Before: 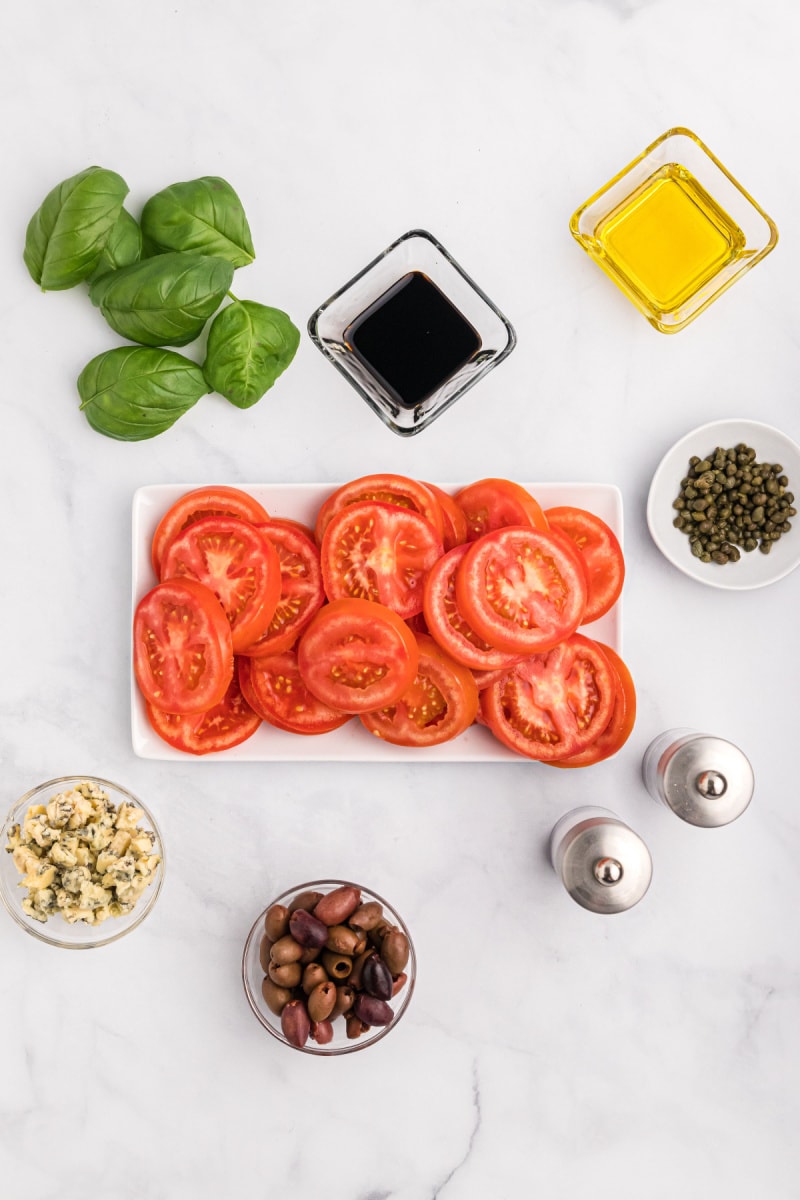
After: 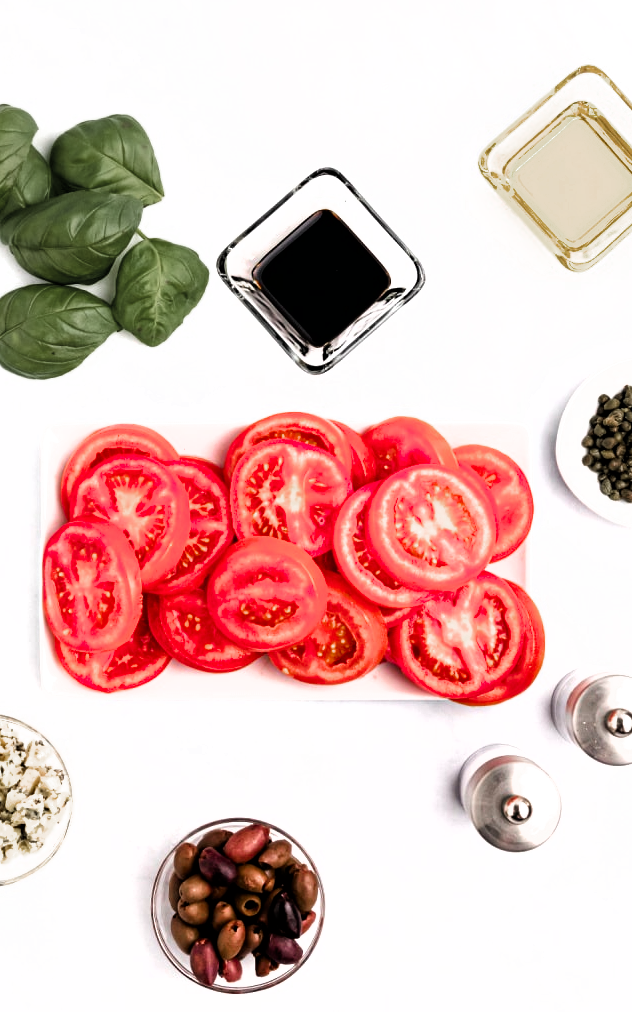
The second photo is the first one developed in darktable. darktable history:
crop: left 11.378%, top 5.204%, right 9.566%, bottom 10.388%
color zones: curves: ch0 [(0, 0.48) (0.209, 0.398) (0.305, 0.332) (0.429, 0.493) (0.571, 0.5) (0.714, 0.5) (0.857, 0.5) (1, 0.48)]; ch1 [(0, 0.736) (0.143, 0.625) (0.225, 0.371) (0.429, 0.256) (0.571, 0.241) (0.714, 0.213) (0.857, 0.48) (1, 0.736)]; ch2 [(0, 0.448) (0.143, 0.498) (0.286, 0.5) (0.429, 0.5) (0.571, 0.5) (0.714, 0.5) (0.857, 0.5) (1, 0.448)]
filmic rgb: black relative exposure -8.2 EV, white relative exposure 2.22 EV, hardness 7.05, latitude 84.87%, contrast 1.7, highlights saturation mix -3.89%, shadows ↔ highlights balance -2.79%
